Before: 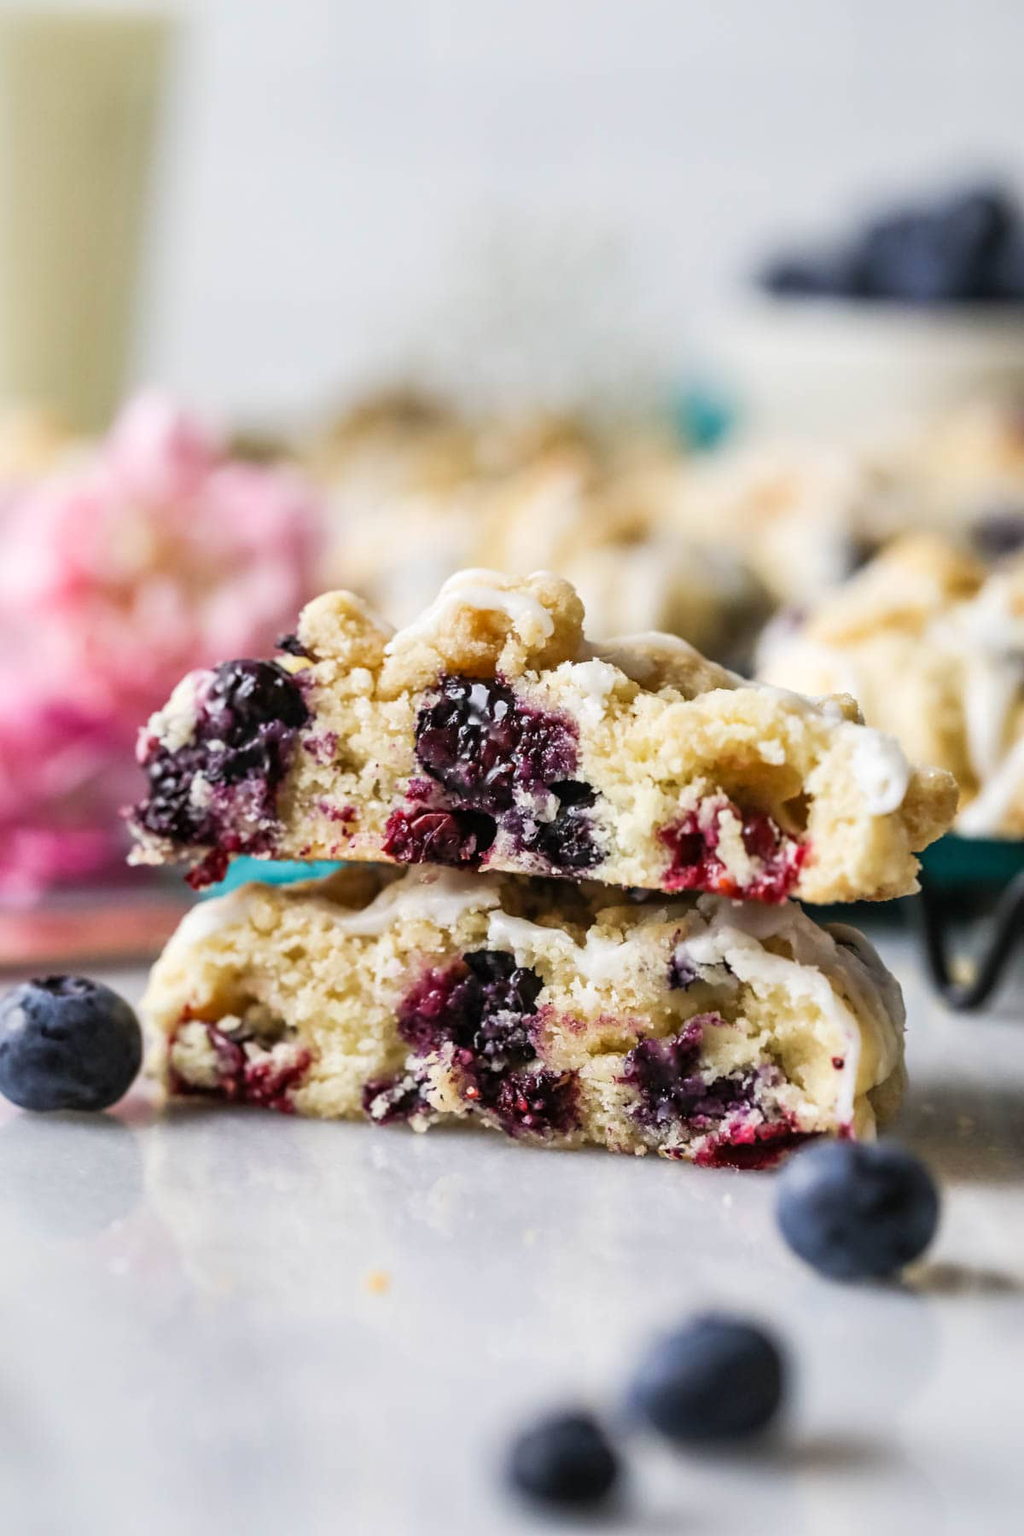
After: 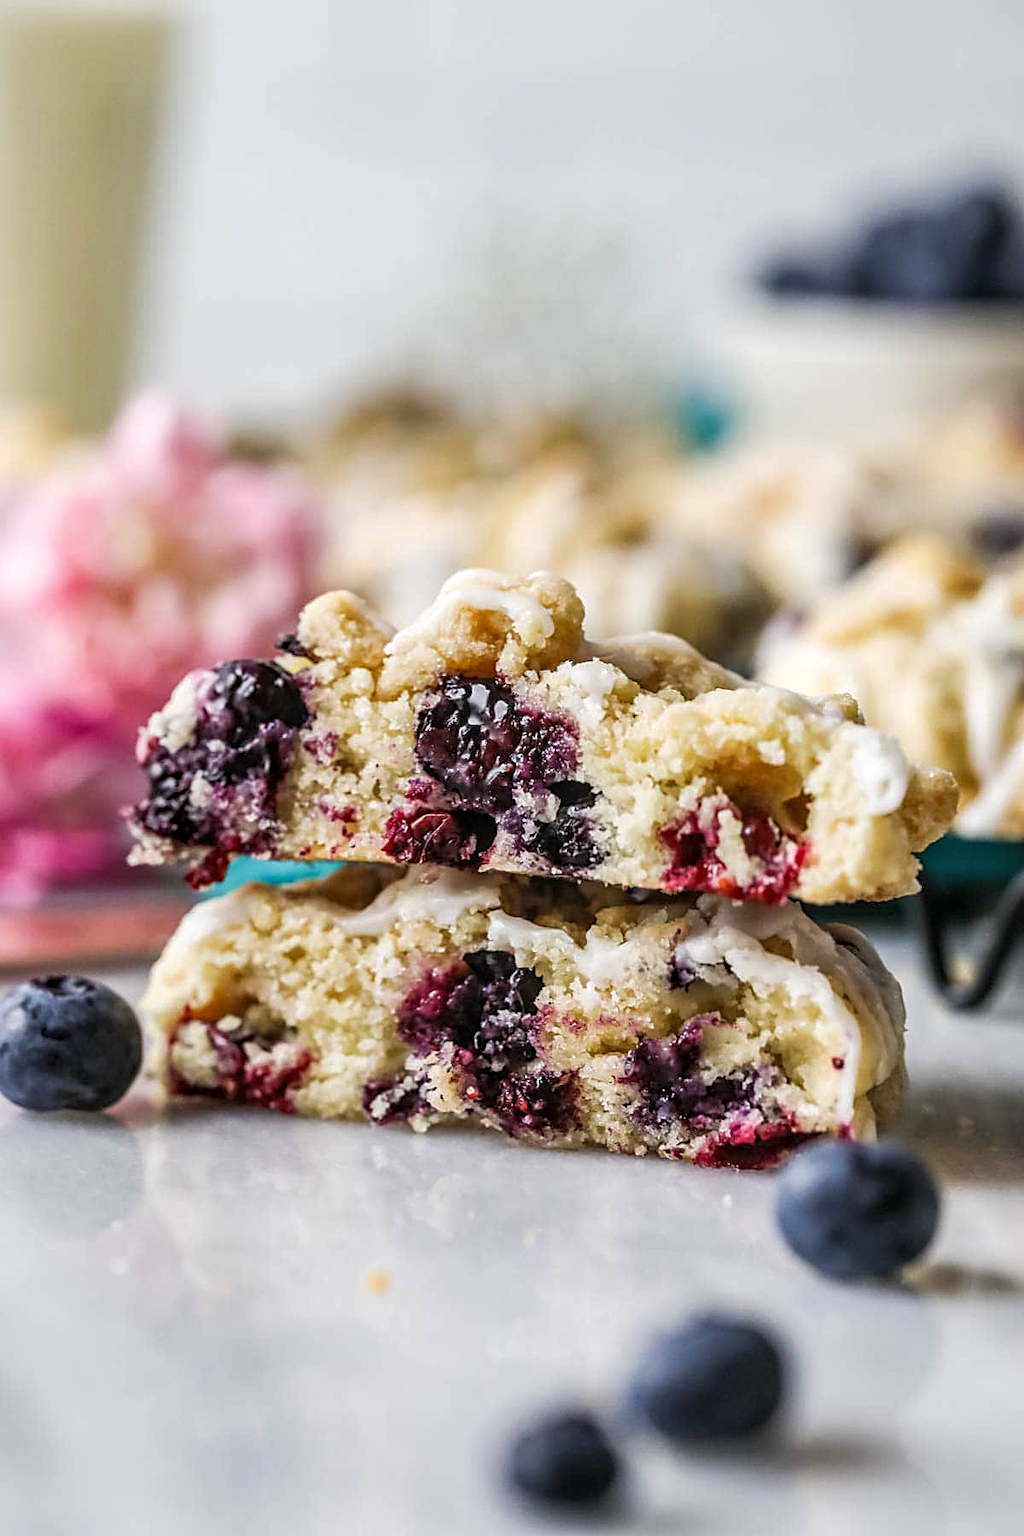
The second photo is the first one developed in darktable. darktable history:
local contrast: on, module defaults
shadows and highlights: radius 127.06, shadows 21.22, highlights -22.68, low approximation 0.01
sharpen: on, module defaults
